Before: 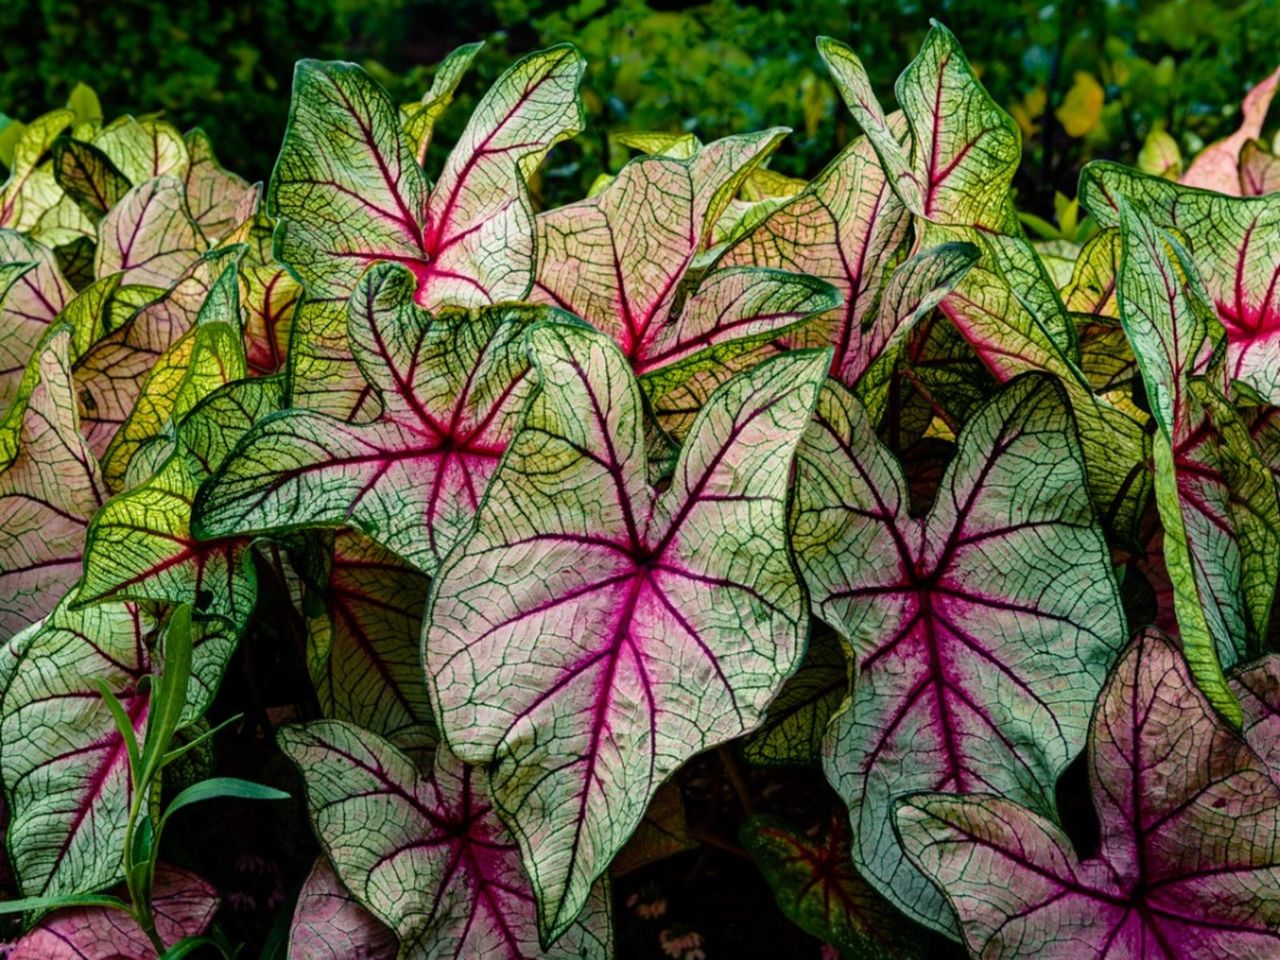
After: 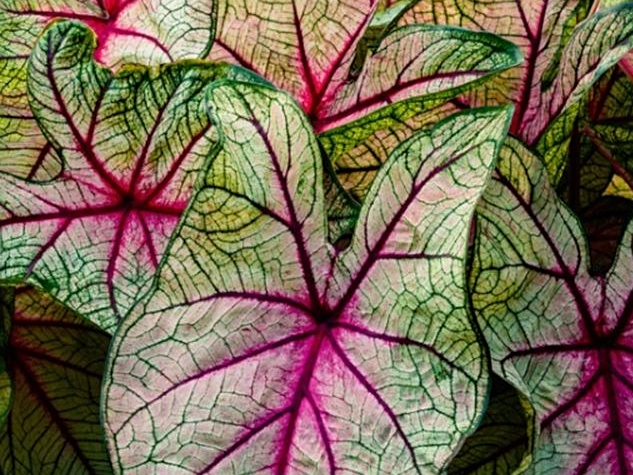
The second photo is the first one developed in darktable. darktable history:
sharpen: amount 0.21
crop: left 25.055%, top 25.263%, right 25.452%, bottom 25.187%
